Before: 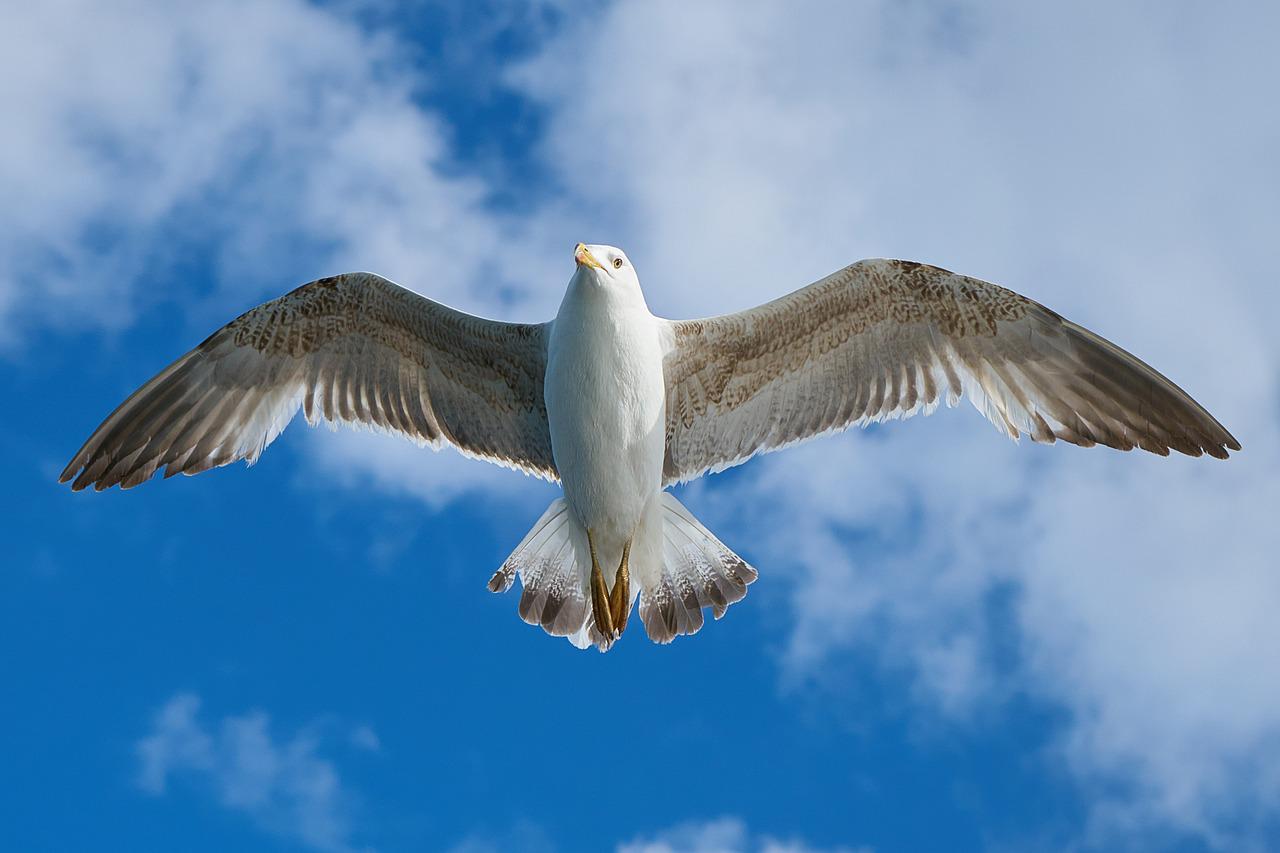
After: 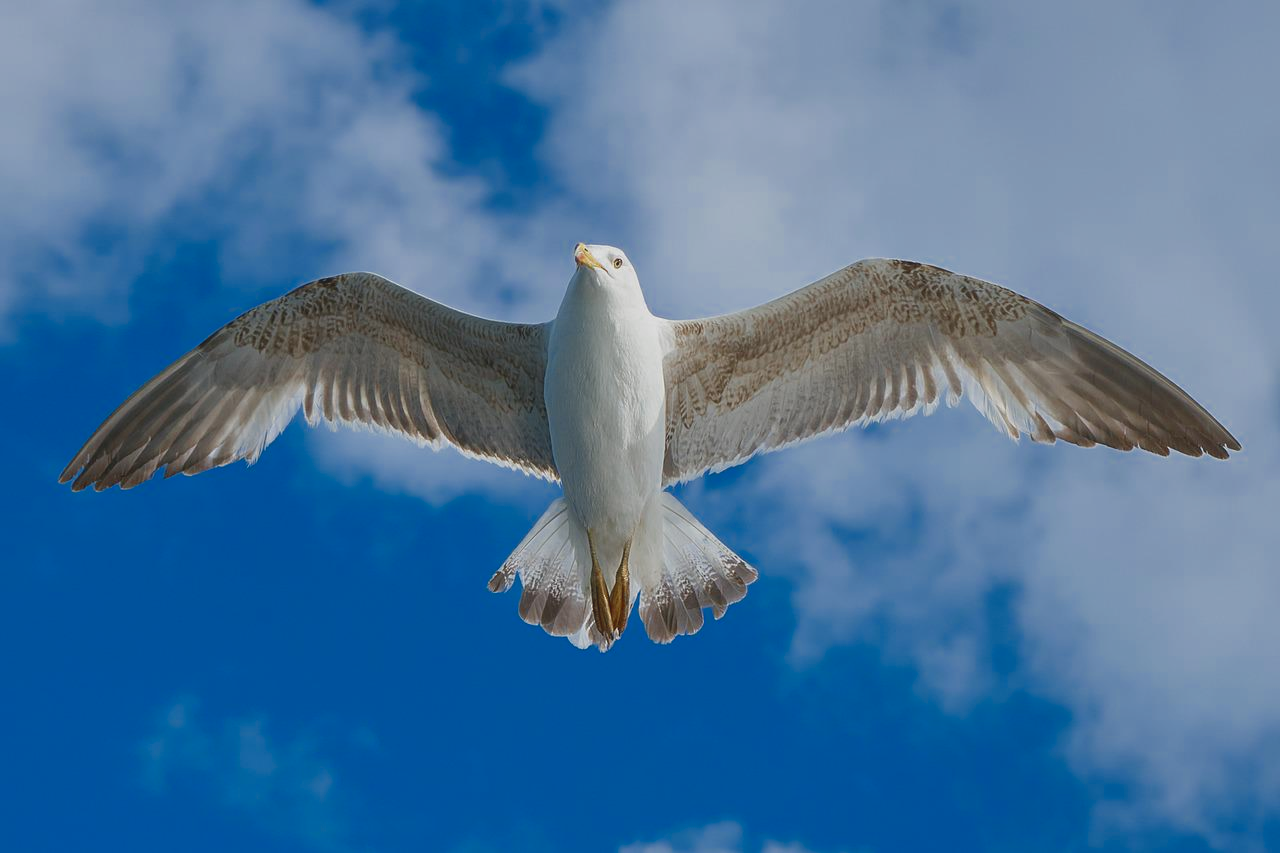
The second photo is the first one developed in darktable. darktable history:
contrast brightness saturation: contrast -0.19, saturation 0.19
color zones: curves: ch0 [(0, 0.5) (0.125, 0.4) (0.25, 0.5) (0.375, 0.4) (0.5, 0.4) (0.625, 0.35) (0.75, 0.35) (0.875, 0.5)]; ch1 [(0, 0.35) (0.125, 0.45) (0.25, 0.35) (0.375, 0.35) (0.5, 0.35) (0.625, 0.35) (0.75, 0.45) (0.875, 0.35)]; ch2 [(0, 0.6) (0.125, 0.5) (0.25, 0.5) (0.375, 0.6) (0.5, 0.6) (0.625, 0.5) (0.75, 0.5) (0.875, 0.5)]
